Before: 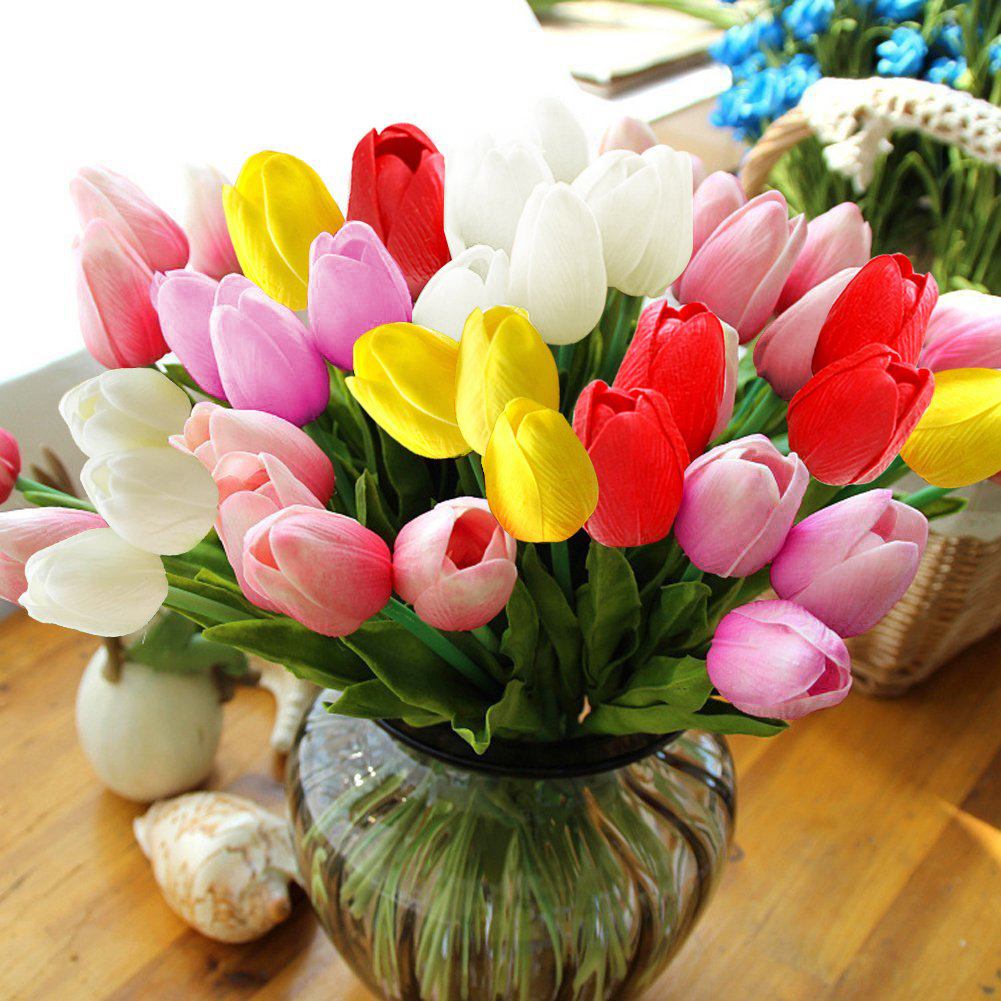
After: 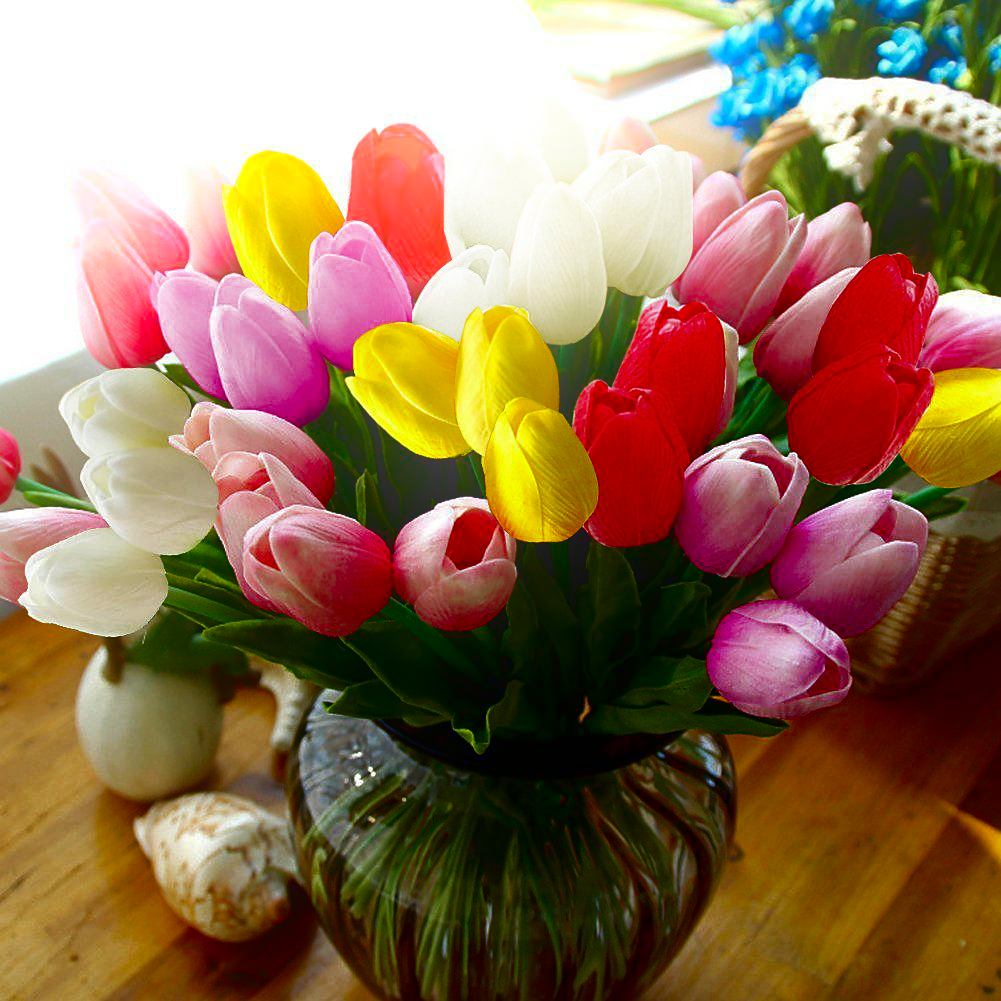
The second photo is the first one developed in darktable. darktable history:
sharpen: radius 1.458, amount 0.398, threshold 1.271
bloom: on, module defaults
contrast brightness saturation: contrast 0.09, brightness -0.59, saturation 0.17
